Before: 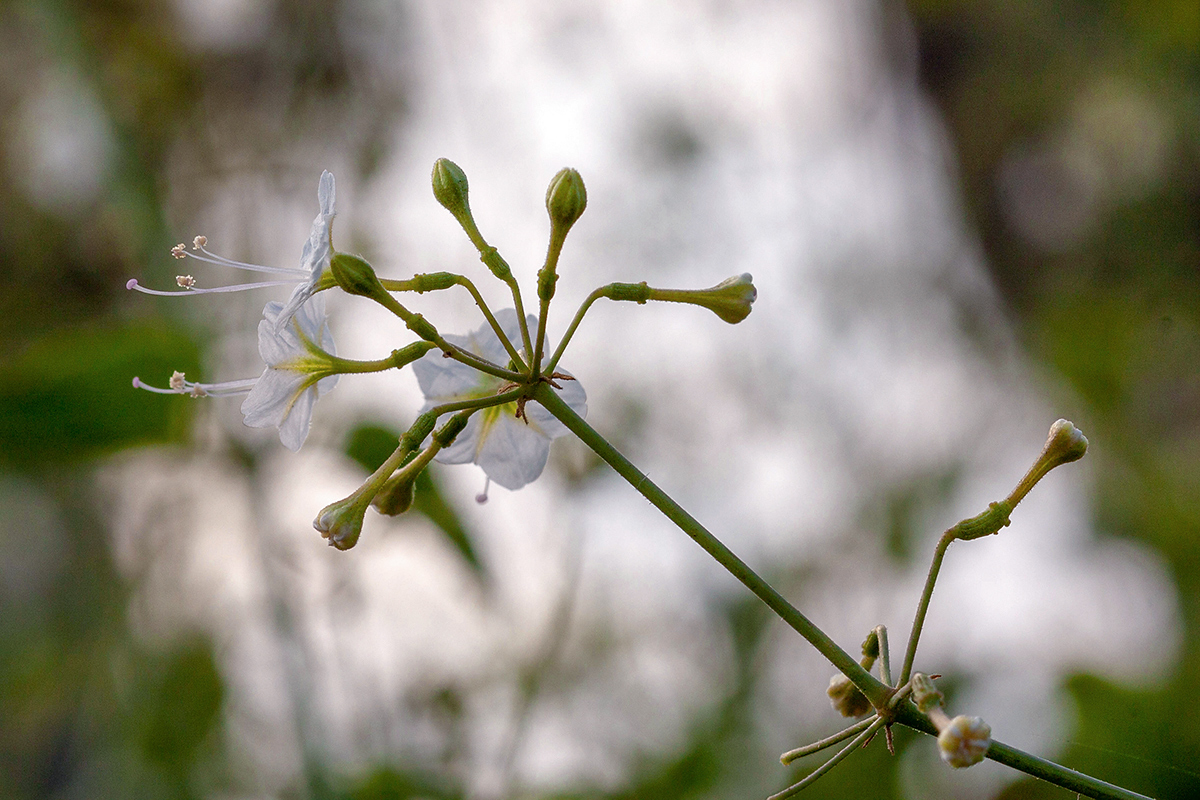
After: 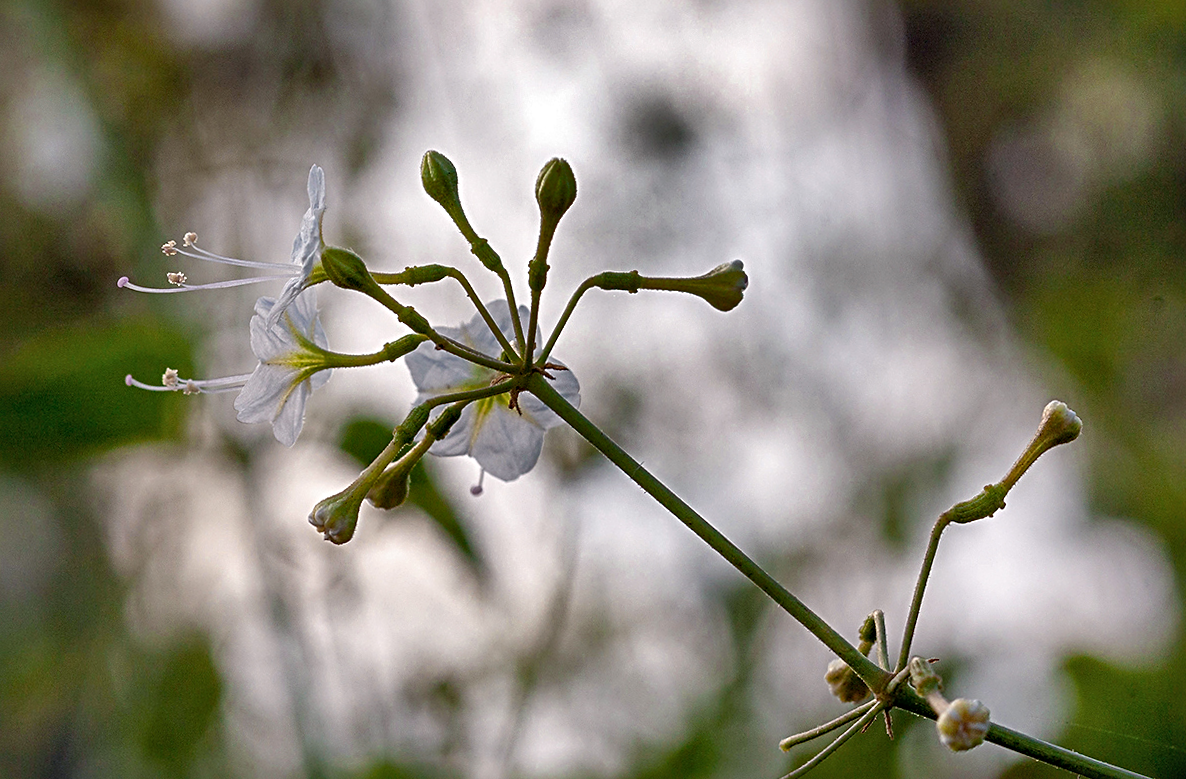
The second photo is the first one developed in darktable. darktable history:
sharpen: radius 4
shadows and highlights: shadows 30.63, highlights -63.22, shadows color adjustment 98%, highlights color adjustment 58.61%, soften with gaussian
white balance: emerald 1
rotate and perspective: rotation -1°, crop left 0.011, crop right 0.989, crop top 0.025, crop bottom 0.975
